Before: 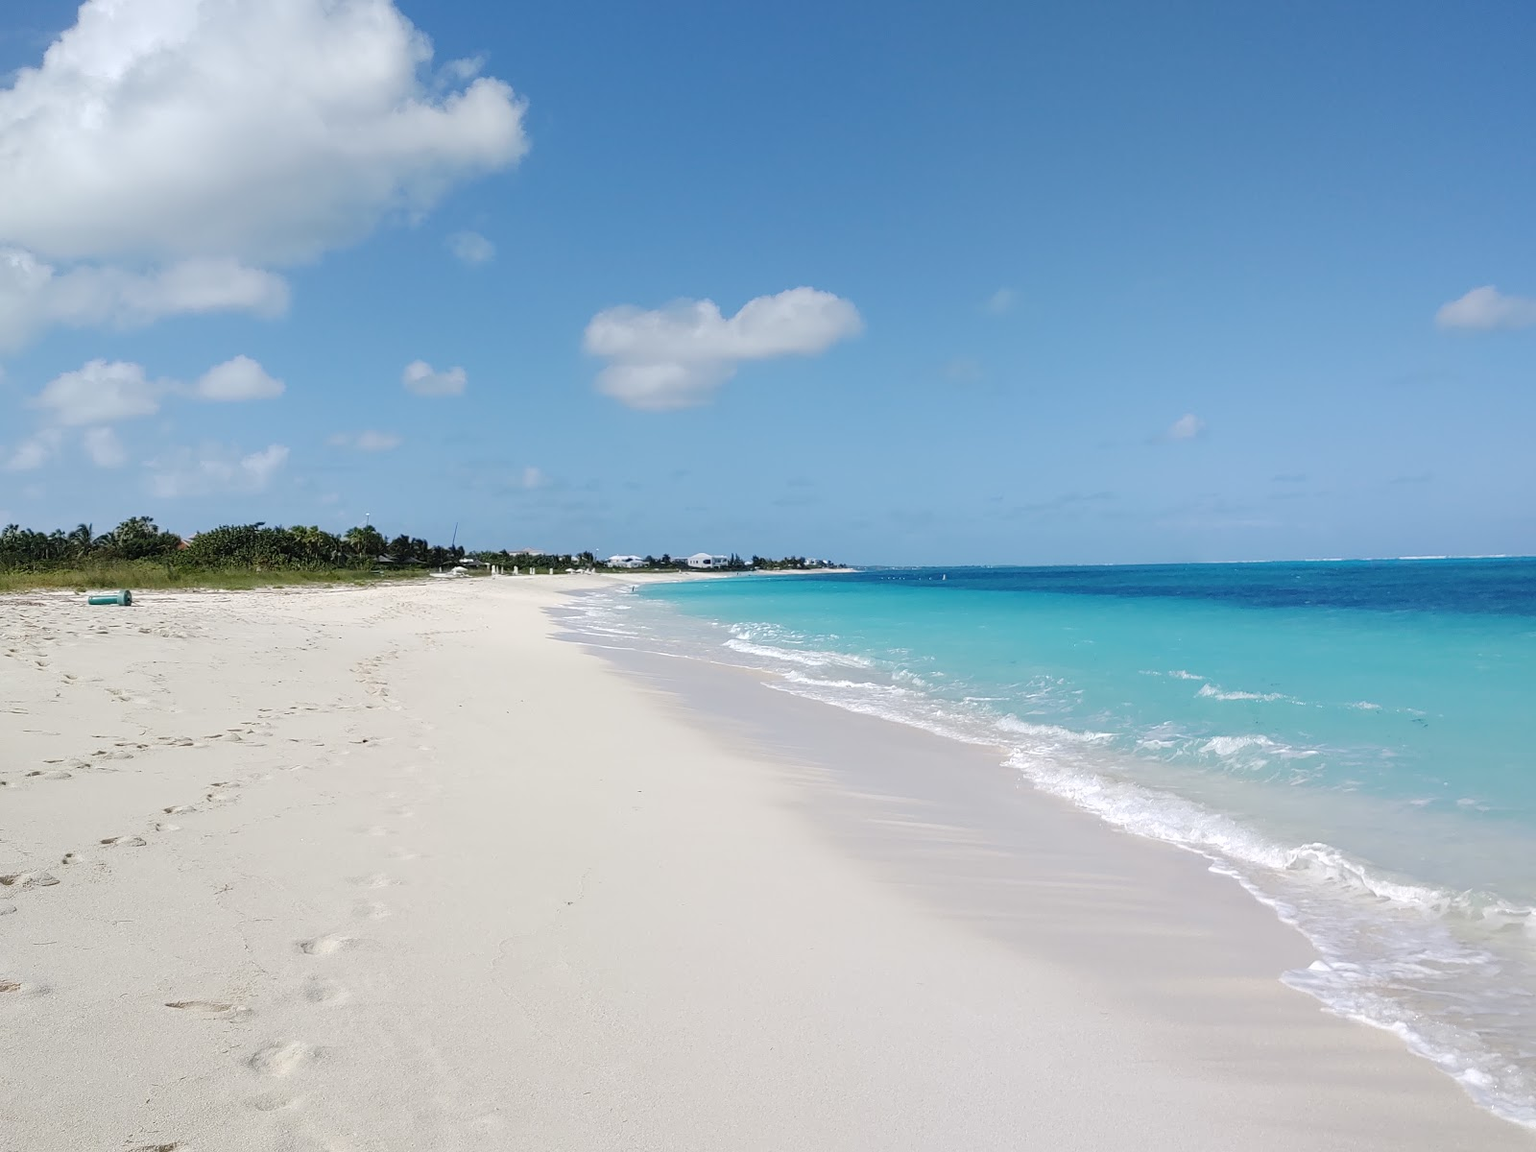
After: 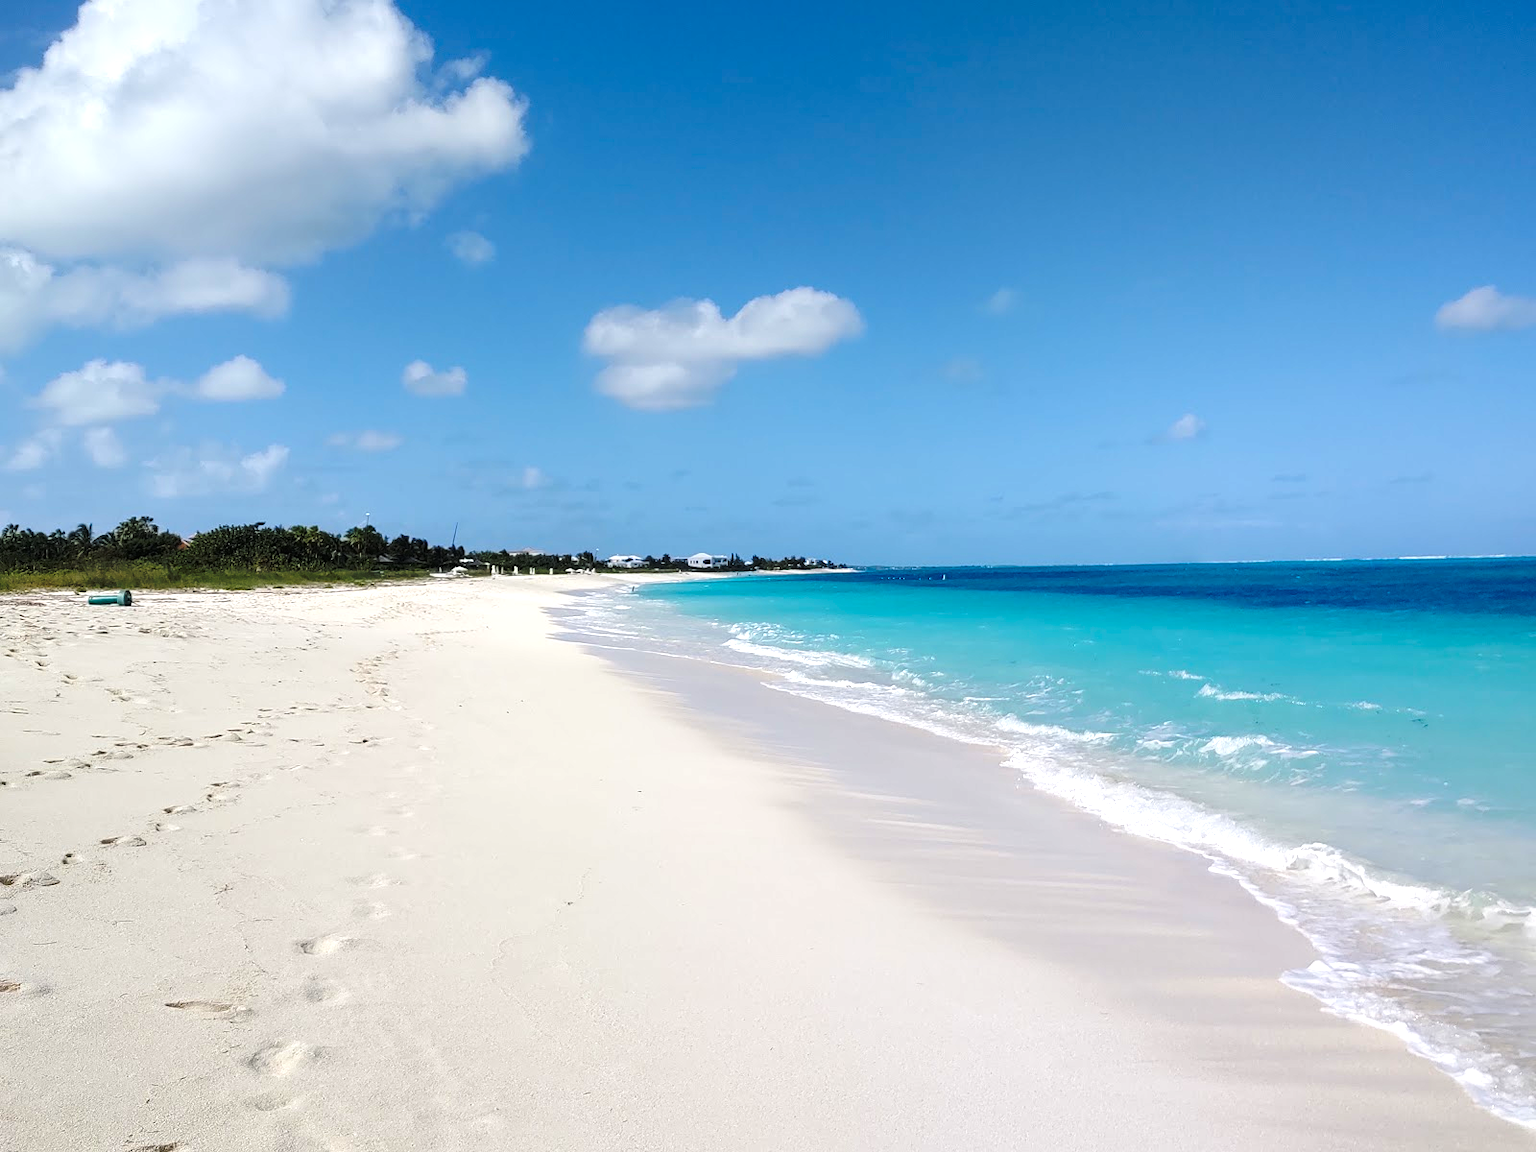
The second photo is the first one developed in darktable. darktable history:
tone equalizer: -8 EV -0.451 EV, -7 EV -0.413 EV, -6 EV -0.316 EV, -5 EV -0.189 EV, -3 EV 0.252 EV, -2 EV 0.351 EV, -1 EV 0.371 EV, +0 EV 0.393 EV
tone curve: curves: ch0 [(0, 0) (0.003, 0.002) (0.011, 0.007) (0.025, 0.015) (0.044, 0.026) (0.069, 0.041) (0.1, 0.059) (0.136, 0.08) (0.177, 0.105) (0.224, 0.132) (0.277, 0.163) (0.335, 0.198) (0.399, 0.253) (0.468, 0.341) (0.543, 0.435) (0.623, 0.532) (0.709, 0.635) (0.801, 0.745) (0.898, 0.873) (1, 1)], preserve colors none
